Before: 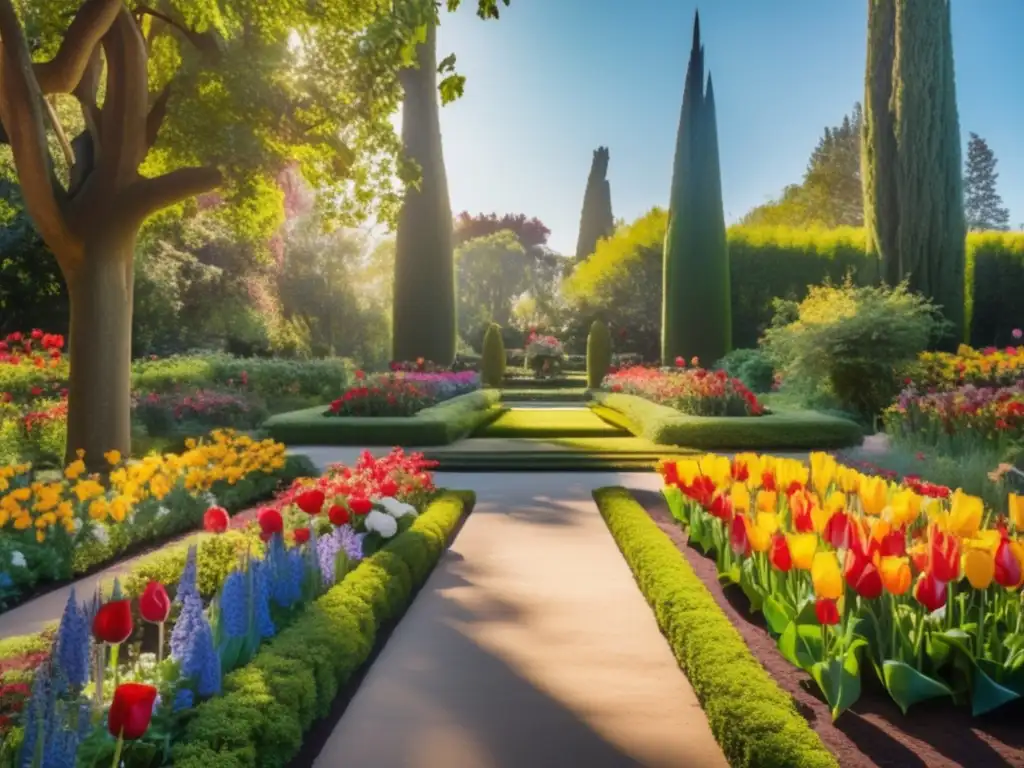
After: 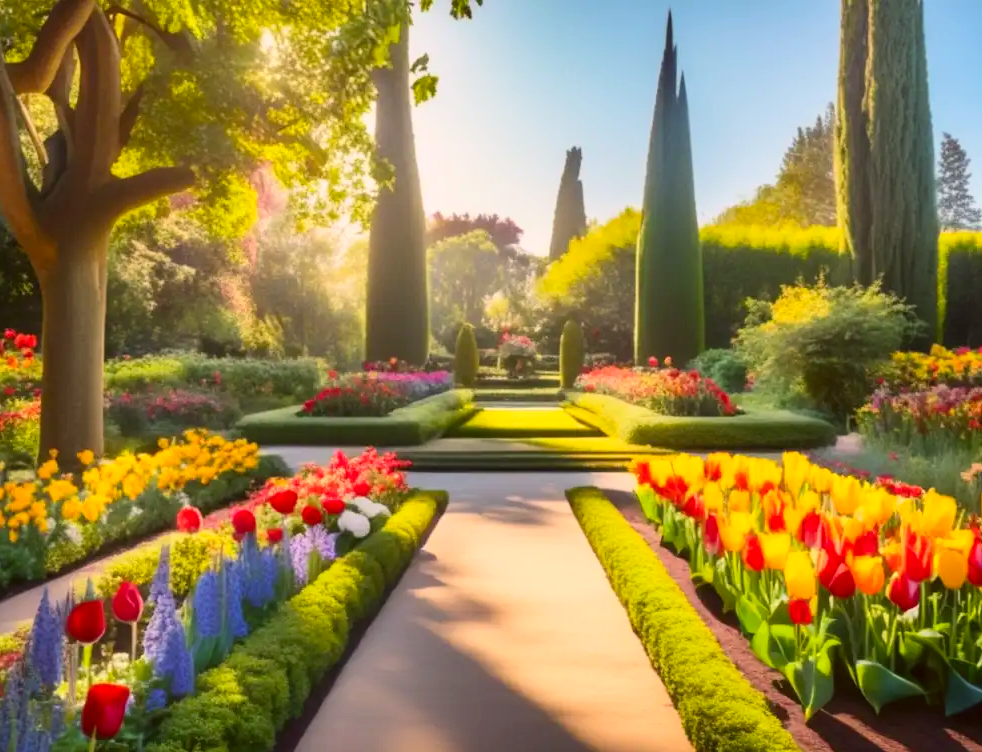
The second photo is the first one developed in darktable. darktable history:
color balance rgb: linear chroma grading › global chroma 8.934%, perceptual saturation grading › global saturation 0.378%
contrast brightness saturation: contrast 0.199, brightness 0.165, saturation 0.218
color correction: highlights a* 6.23, highlights b* 8.4, shadows a* 5.77, shadows b* 6.92, saturation 0.916
crop and rotate: left 2.701%, right 1.346%, bottom 1.993%
